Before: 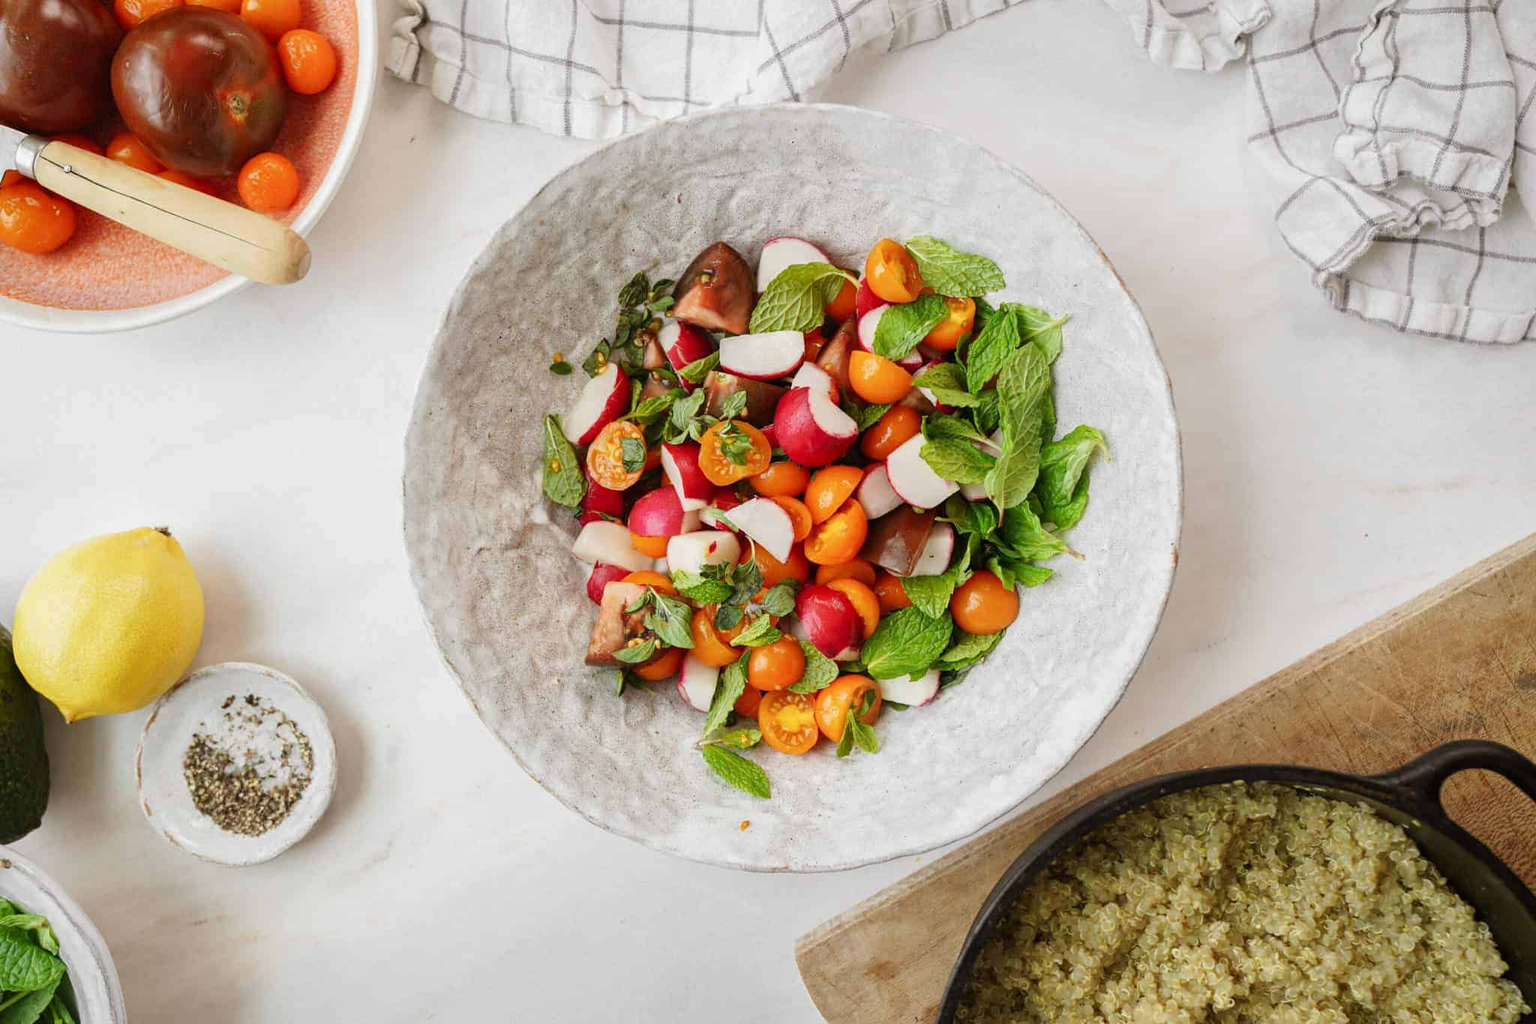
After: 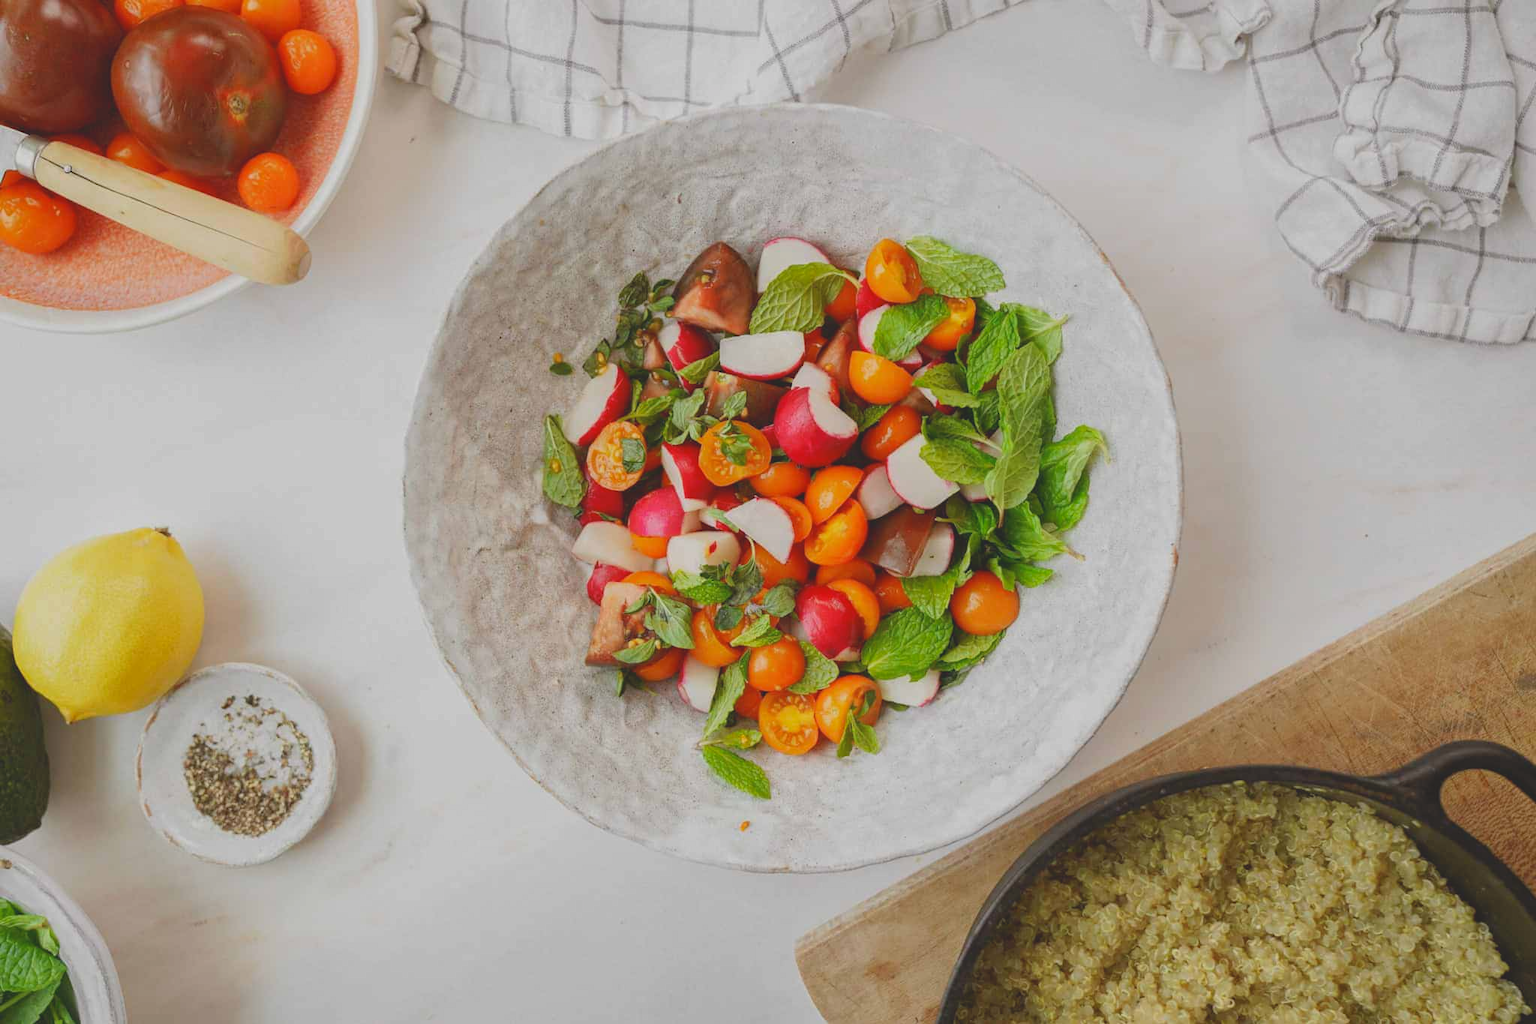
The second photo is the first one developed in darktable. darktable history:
contrast brightness saturation: contrast -0.282
